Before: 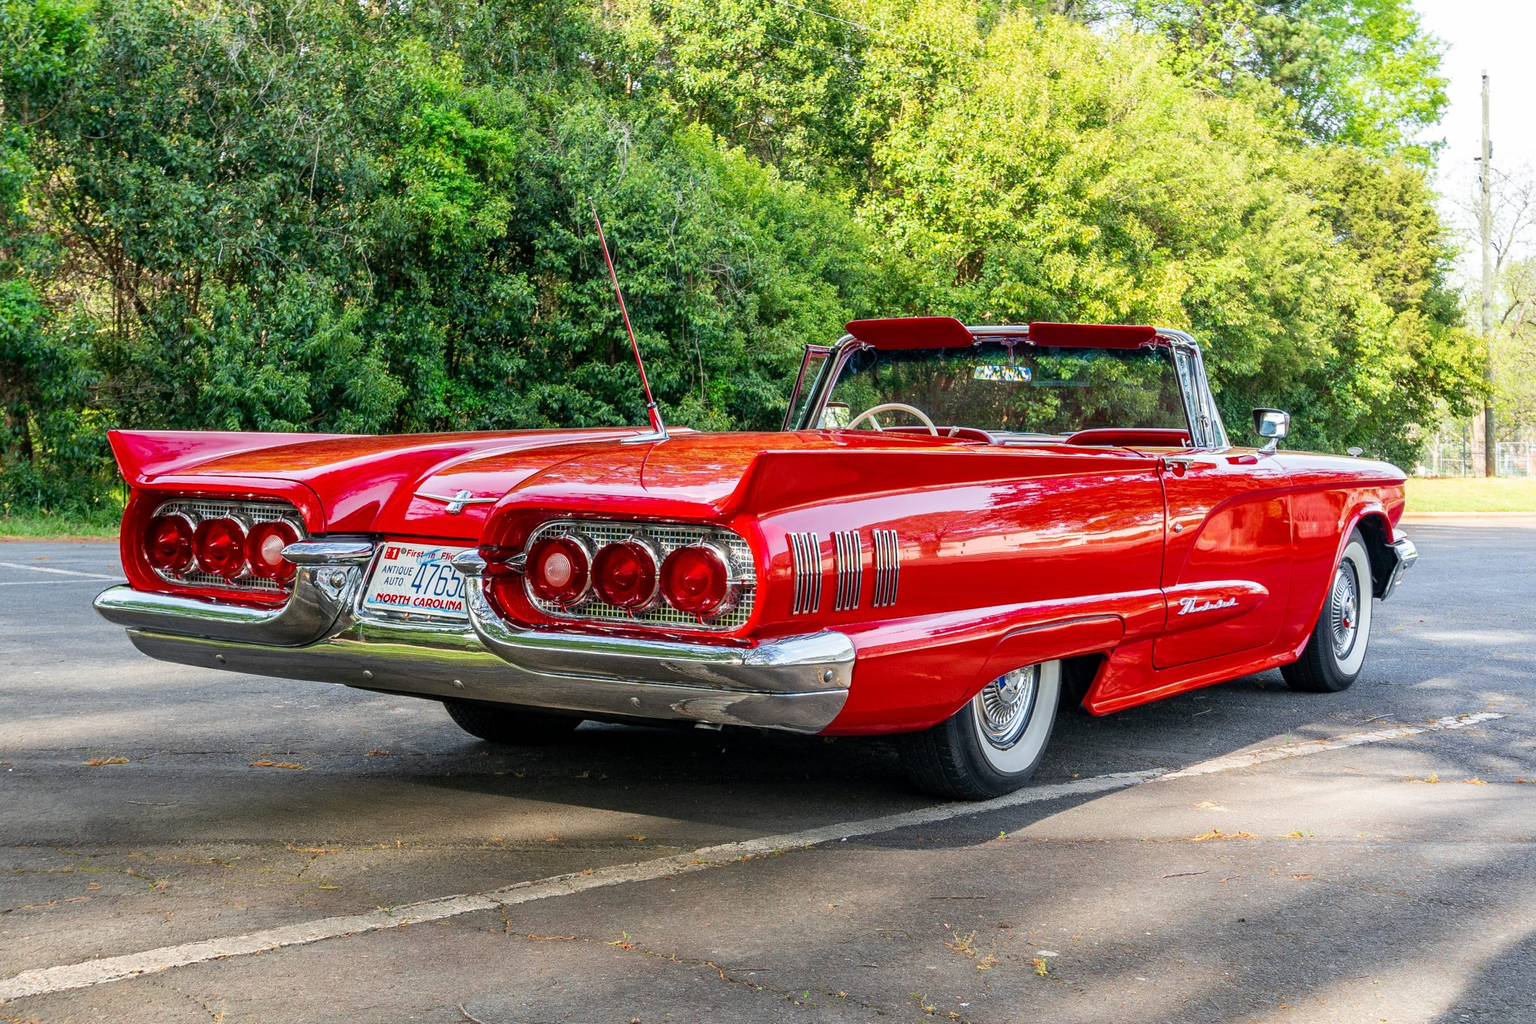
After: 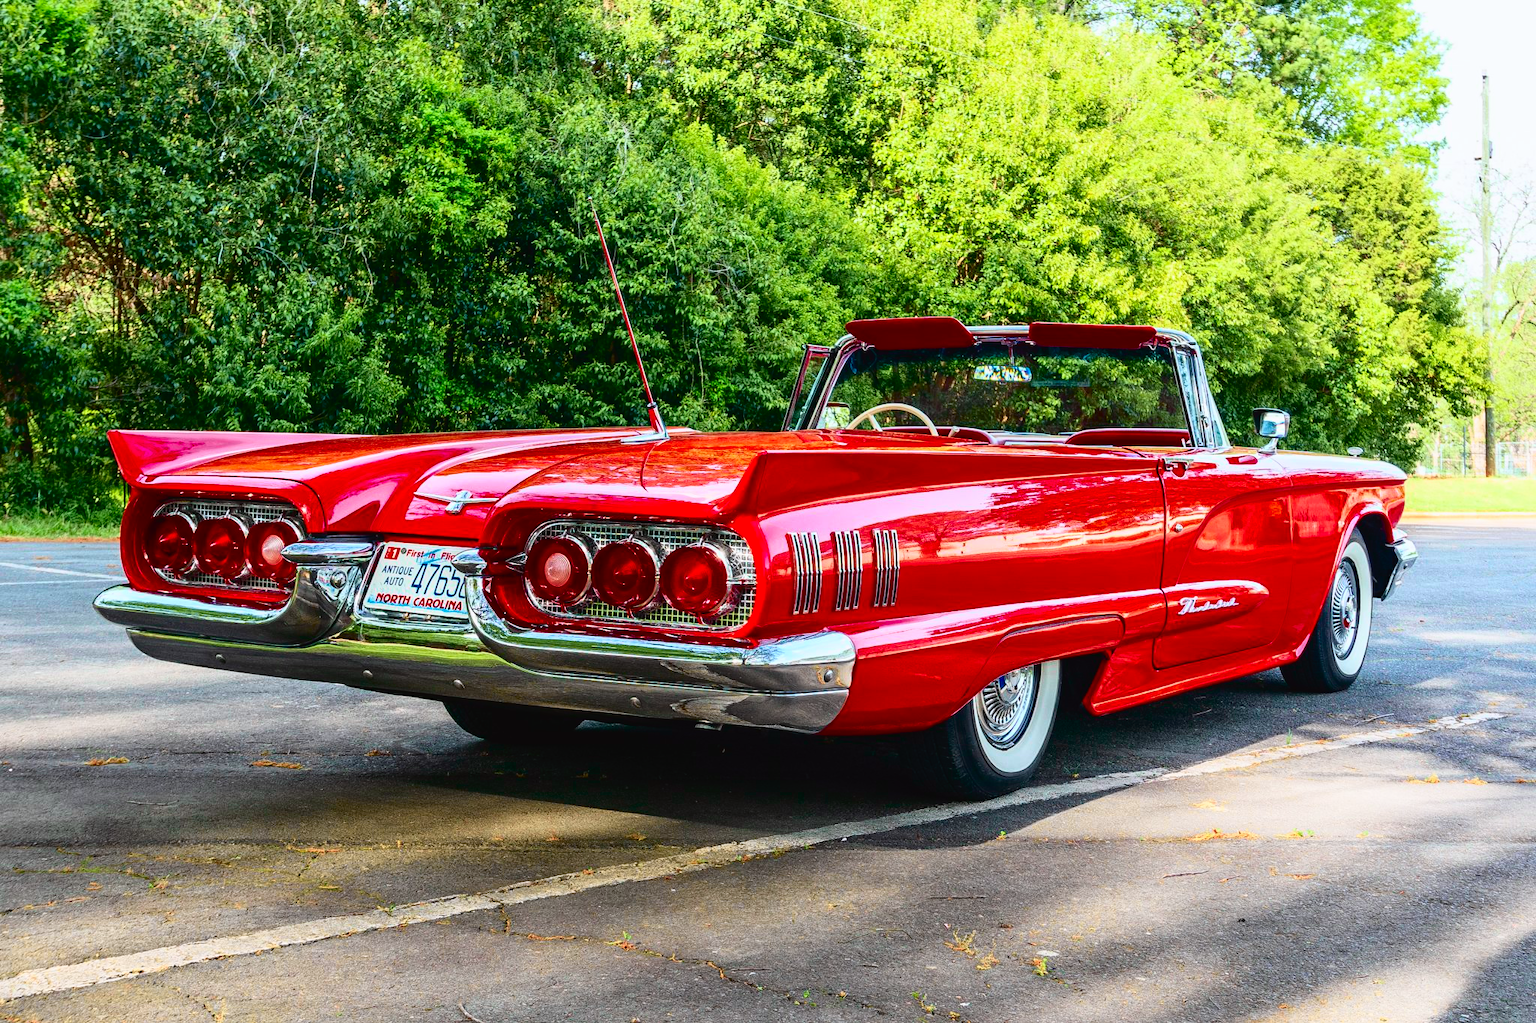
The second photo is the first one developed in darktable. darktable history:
tone curve: curves: ch0 [(0, 0.023) (0.137, 0.069) (0.249, 0.163) (0.487, 0.491) (0.778, 0.858) (0.896, 0.94) (1, 0.988)]; ch1 [(0, 0) (0.396, 0.369) (0.483, 0.459) (0.498, 0.5) (0.515, 0.517) (0.562, 0.6) (0.611, 0.667) (0.692, 0.744) (0.798, 0.863) (1, 1)]; ch2 [(0, 0) (0.426, 0.398) (0.483, 0.481) (0.503, 0.503) (0.526, 0.527) (0.549, 0.59) (0.62, 0.666) (0.705, 0.755) (0.985, 0.966)], color space Lab, independent channels
white balance: red 0.986, blue 1.01
